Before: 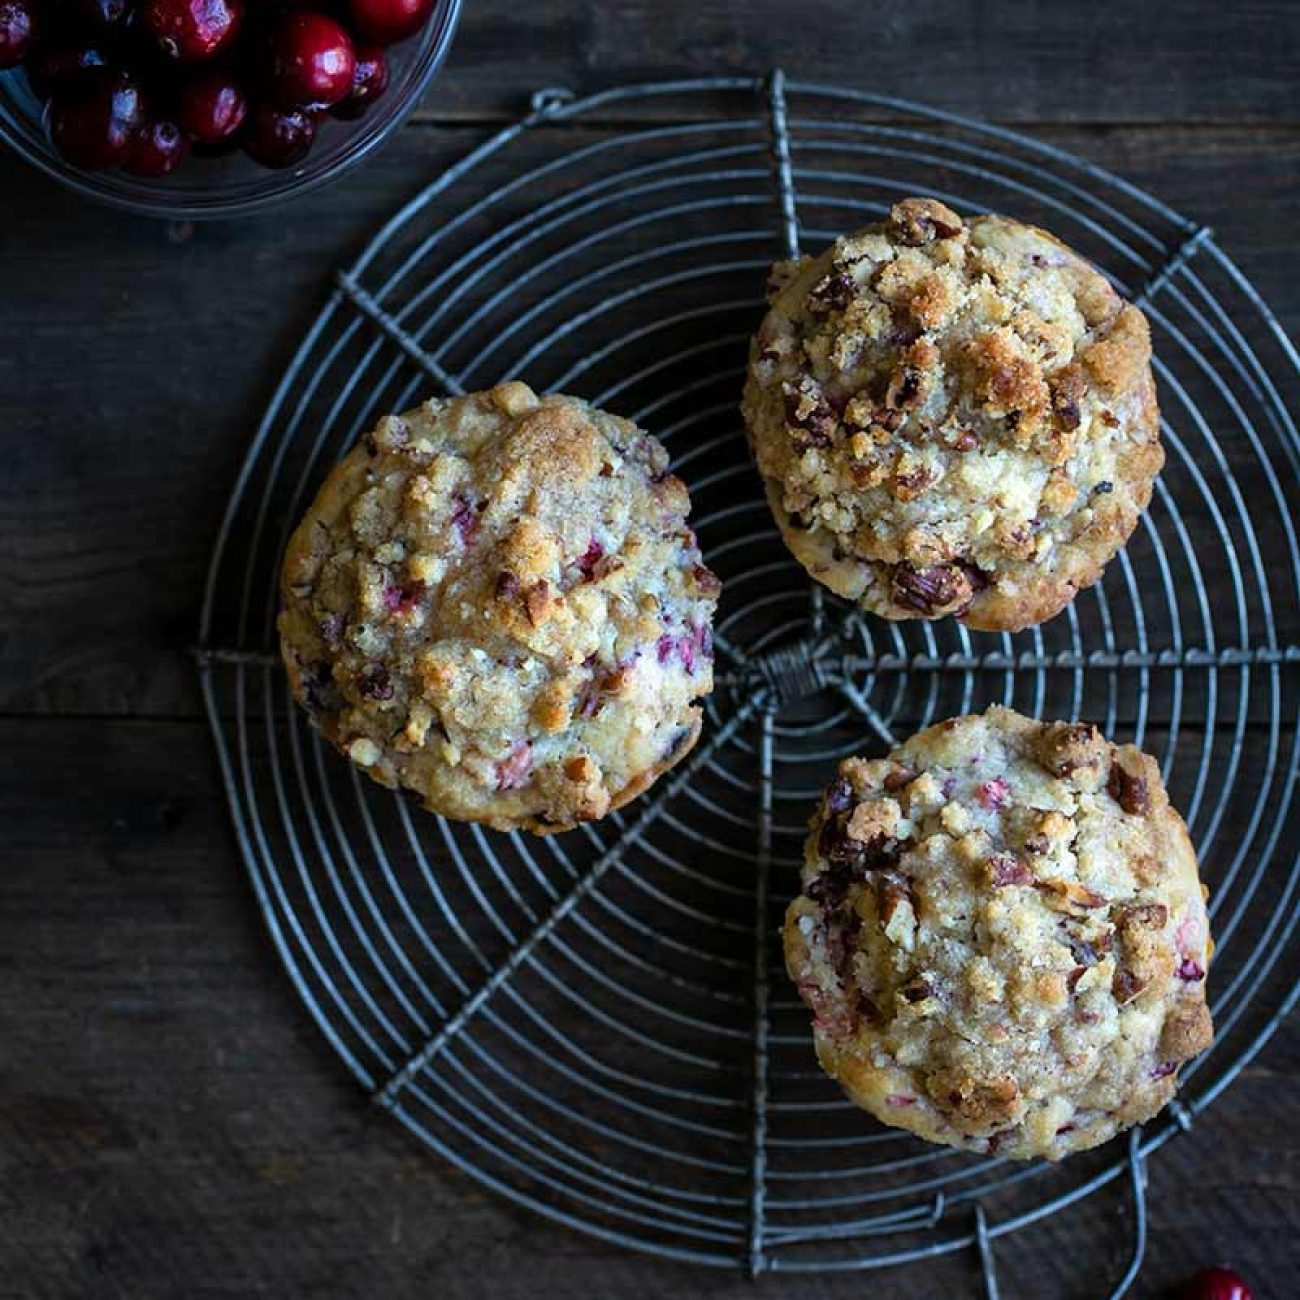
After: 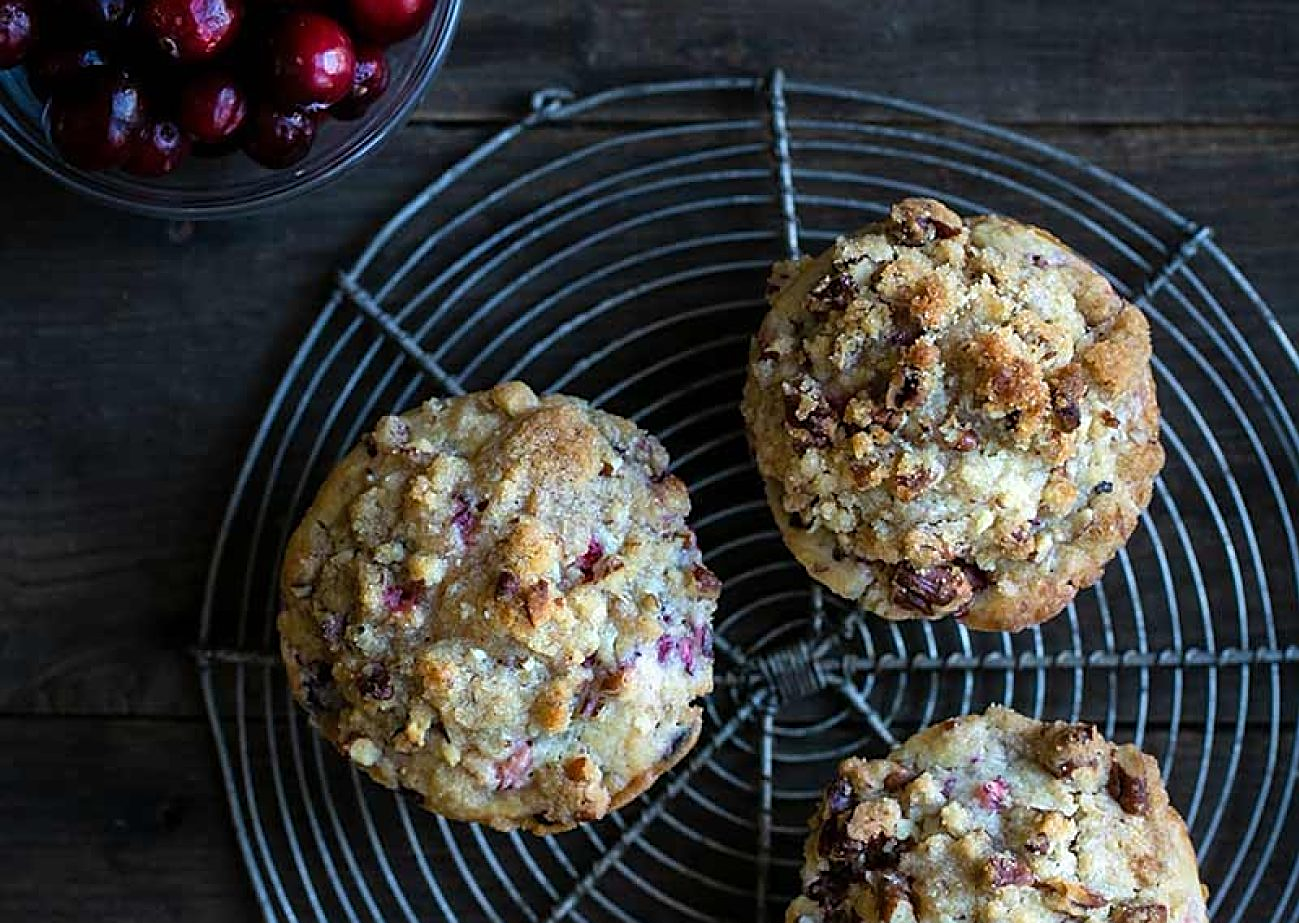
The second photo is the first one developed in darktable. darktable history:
crop: right 0%, bottom 28.988%
sharpen: on, module defaults
